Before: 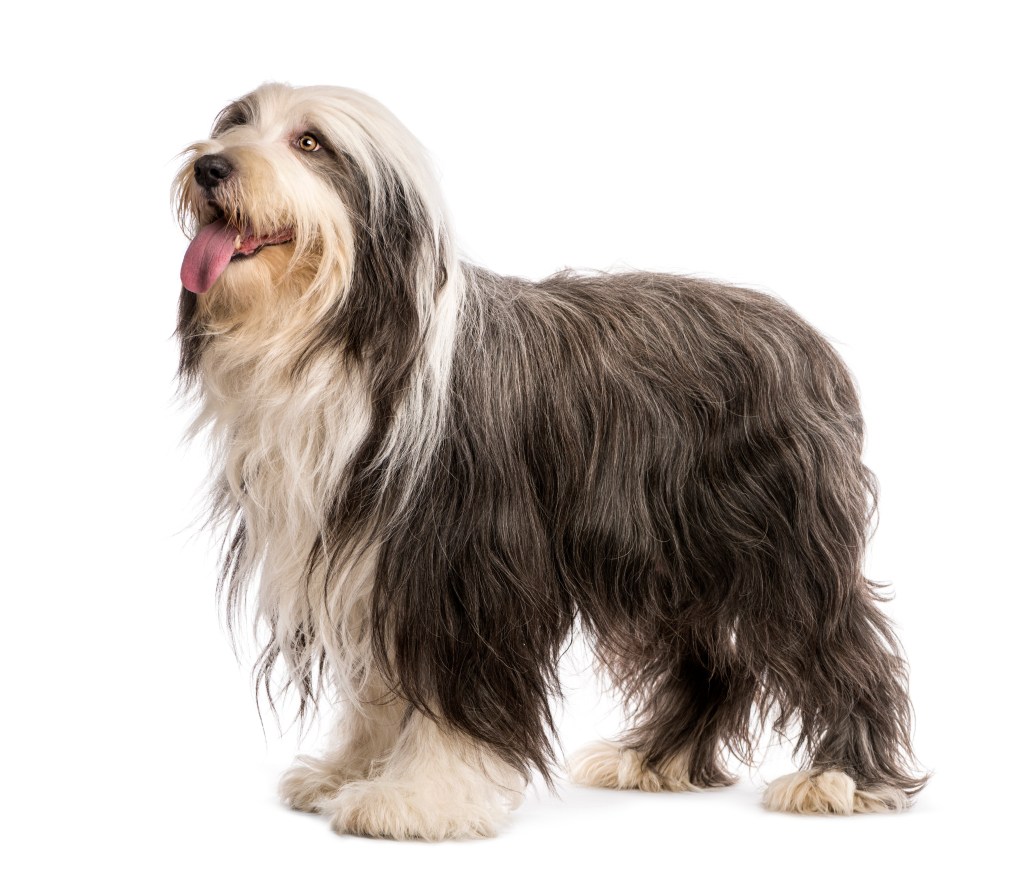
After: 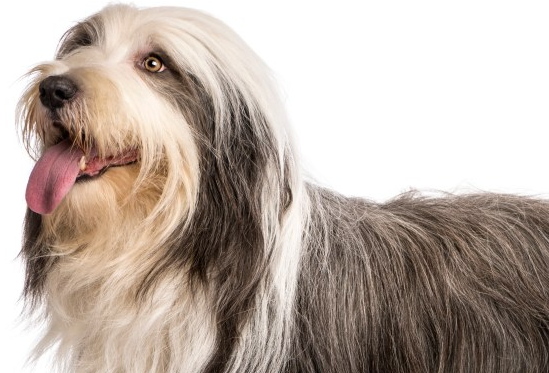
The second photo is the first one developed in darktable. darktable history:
crop: left 15.211%, top 9.041%, right 31.09%, bottom 48.522%
